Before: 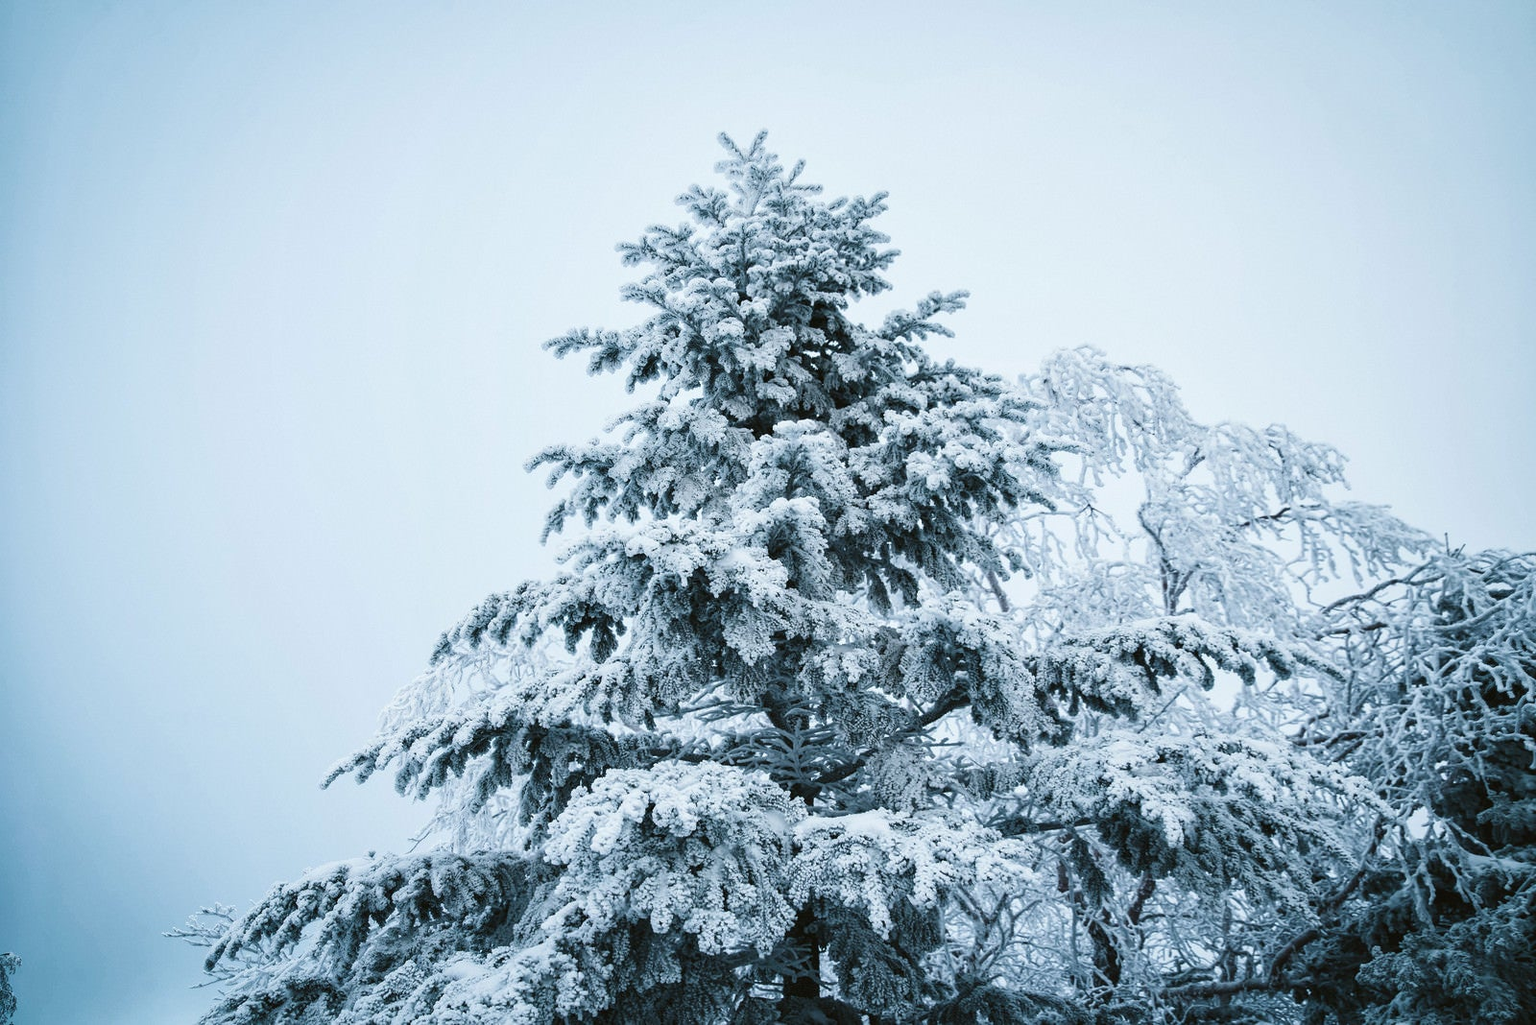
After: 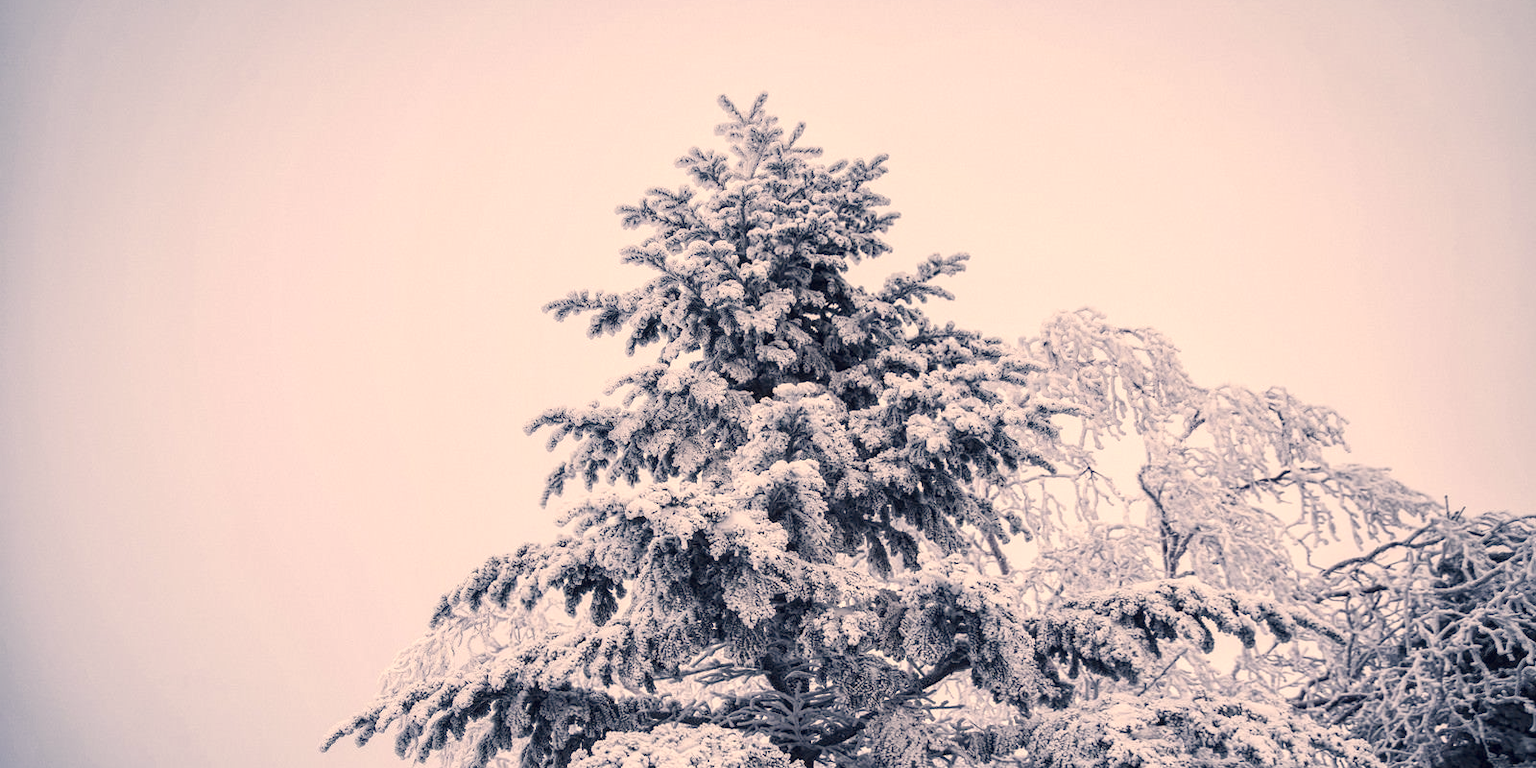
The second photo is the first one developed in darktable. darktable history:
crop: top 3.721%, bottom 21.266%
local contrast: on, module defaults
color correction: highlights a* 19.96, highlights b* 27.34, shadows a* 3.38, shadows b* -17.96, saturation 0.75
